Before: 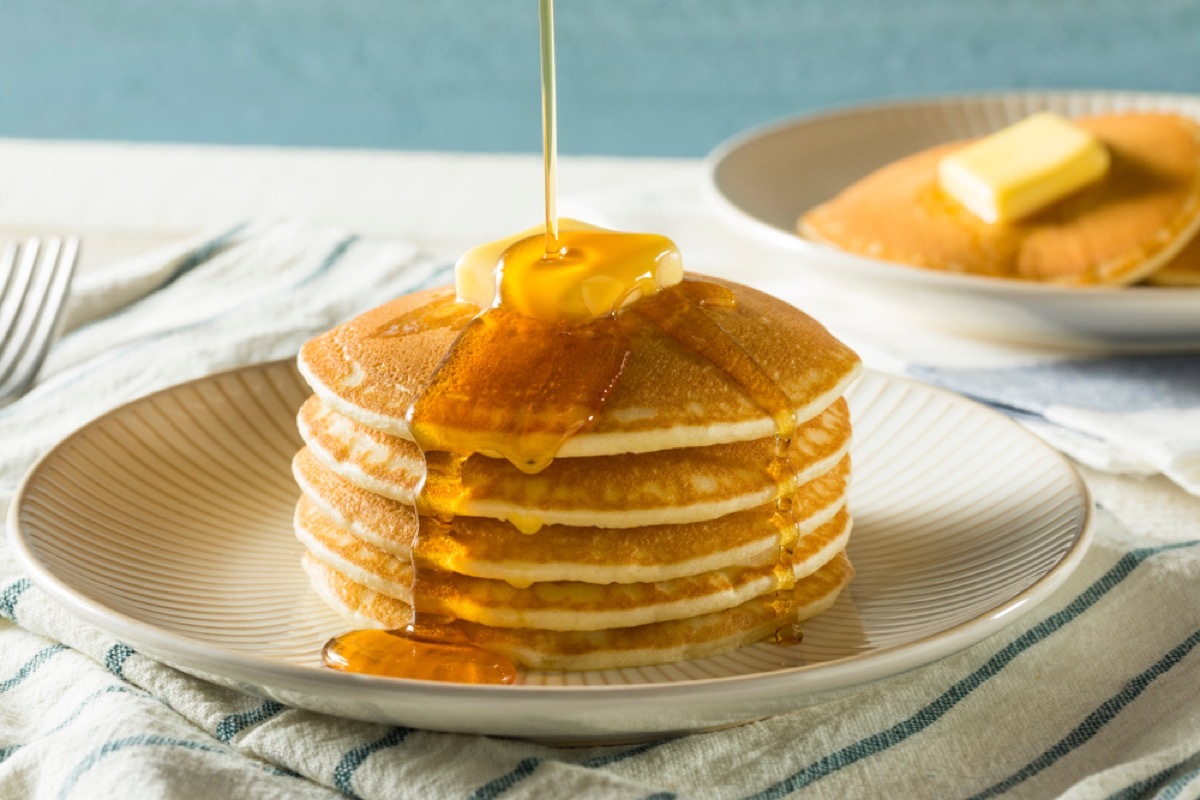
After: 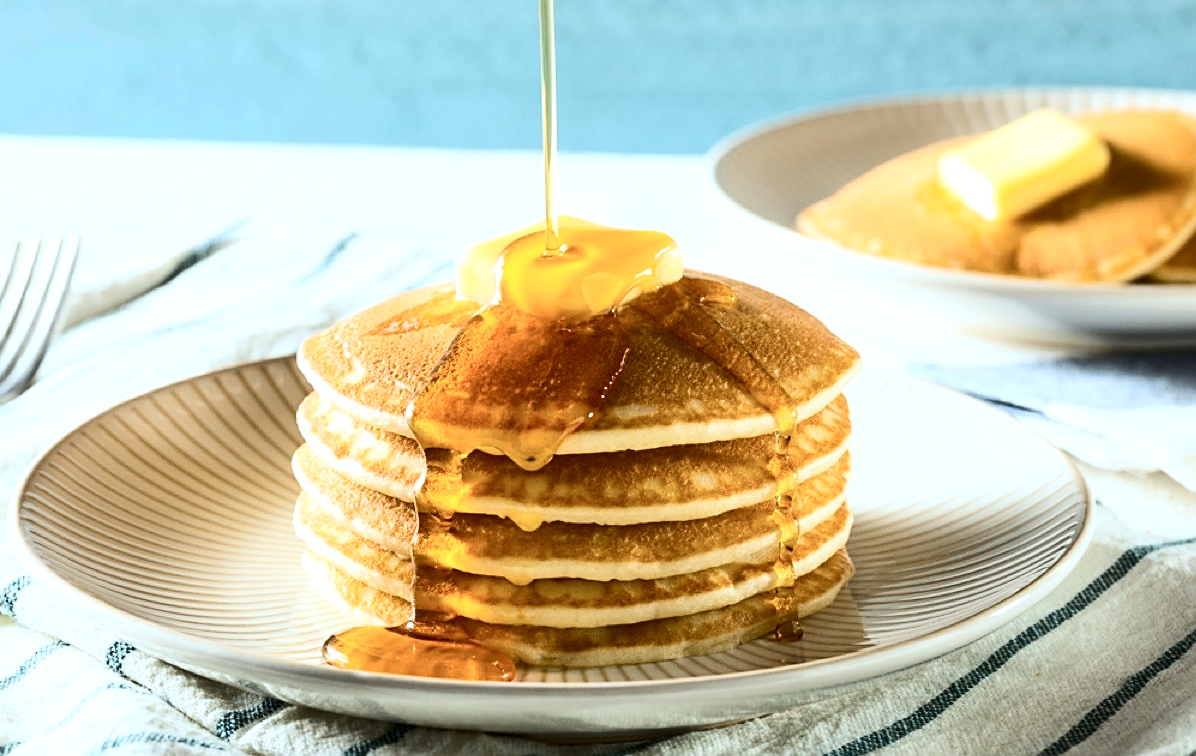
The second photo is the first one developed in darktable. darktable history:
color correction: highlights a* -4.18, highlights b* -10.81
tone equalizer: -8 EV -0.417 EV, -7 EV -0.389 EV, -6 EV -0.333 EV, -5 EV -0.222 EV, -3 EV 0.222 EV, -2 EV 0.333 EV, -1 EV 0.389 EV, +0 EV 0.417 EV, edges refinement/feathering 500, mask exposure compensation -1.57 EV, preserve details no
crop: top 0.448%, right 0.264%, bottom 5.045%
sharpen: on, module defaults
contrast brightness saturation: contrast 0.28
